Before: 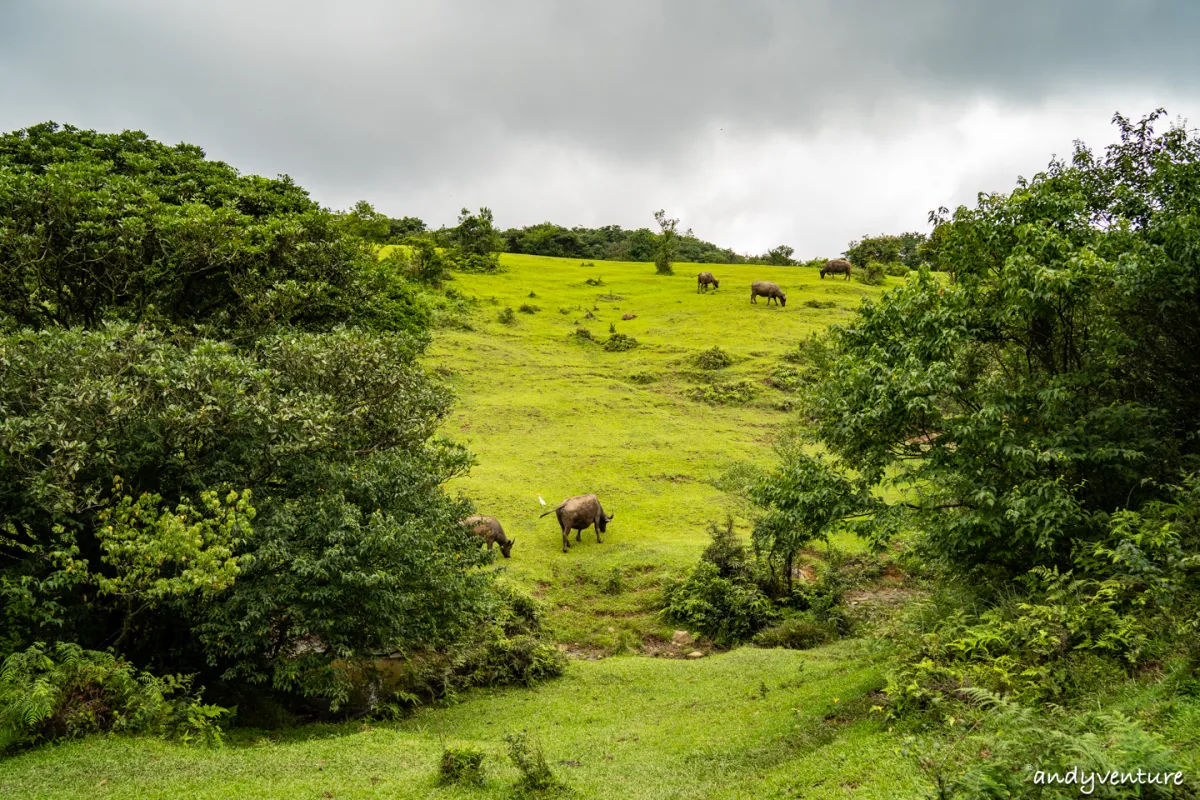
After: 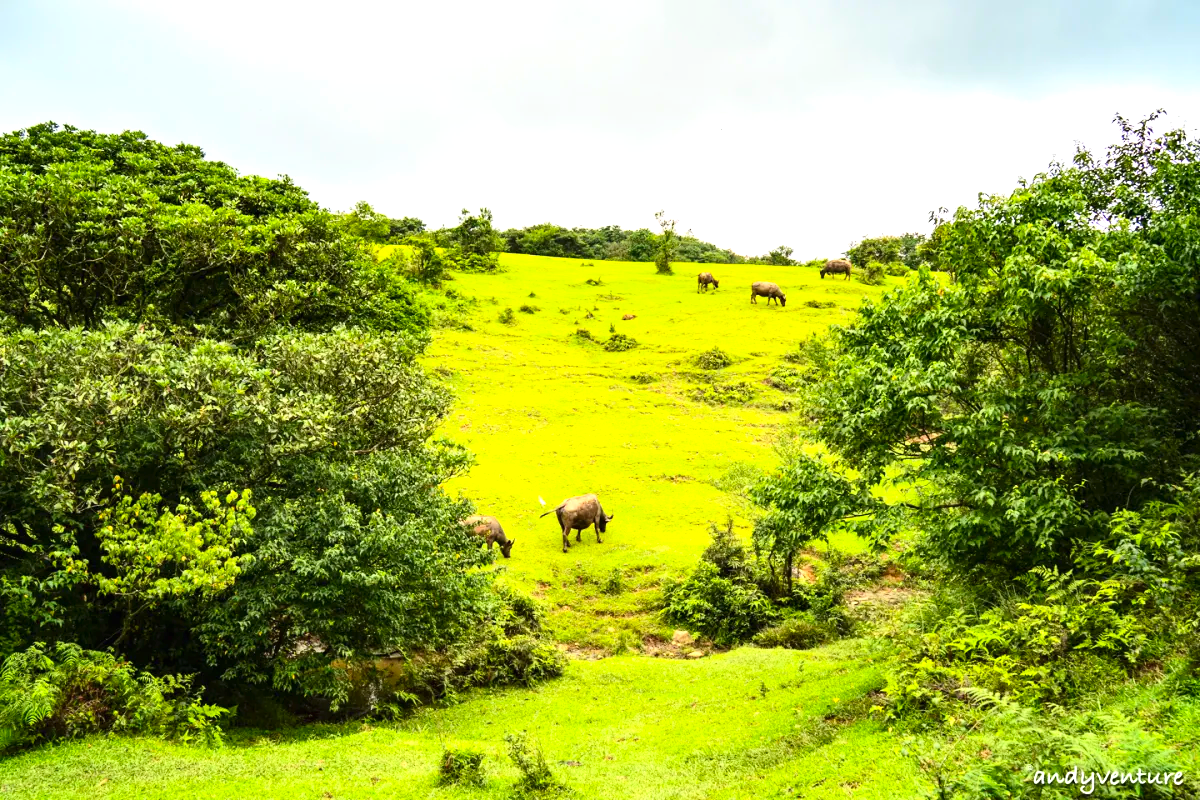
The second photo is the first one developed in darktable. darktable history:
contrast brightness saturation: contrast 0.23, brightness 0.1, saturation 0.29
exposure: black level correction 0, exposure 0.9 EV, compensate highlight preservation false
